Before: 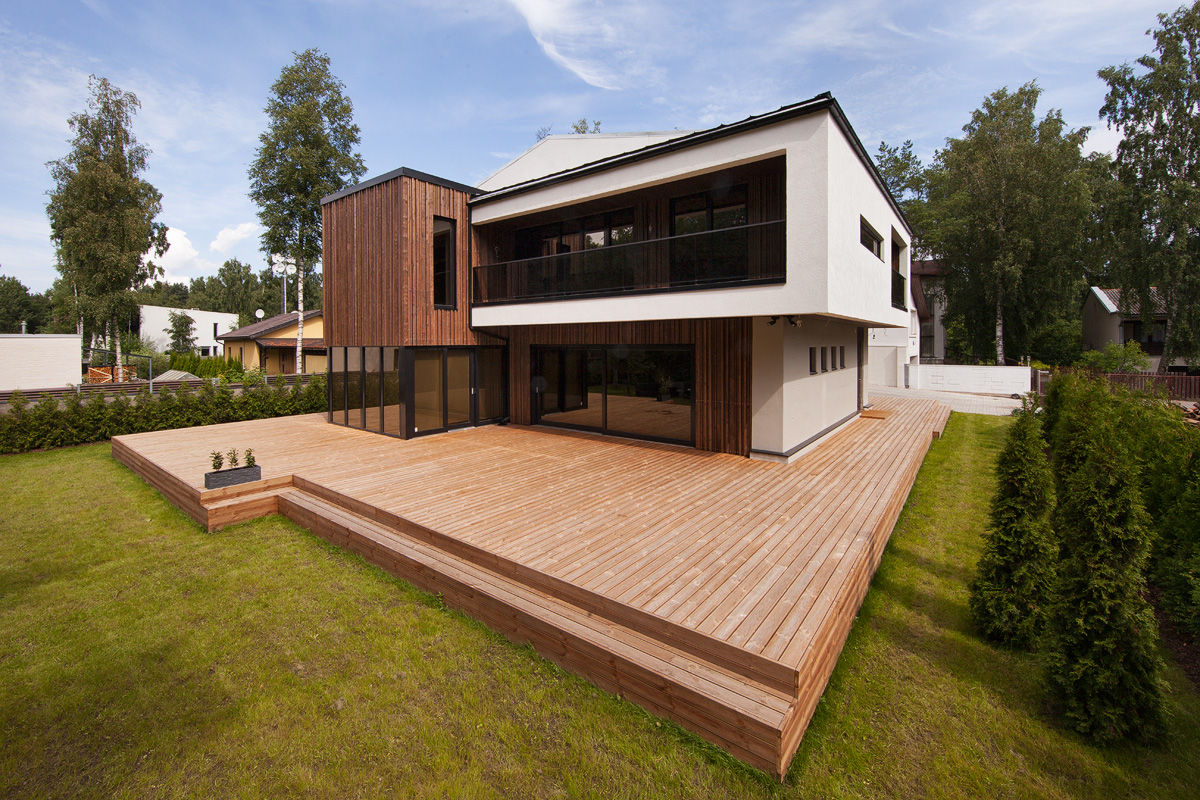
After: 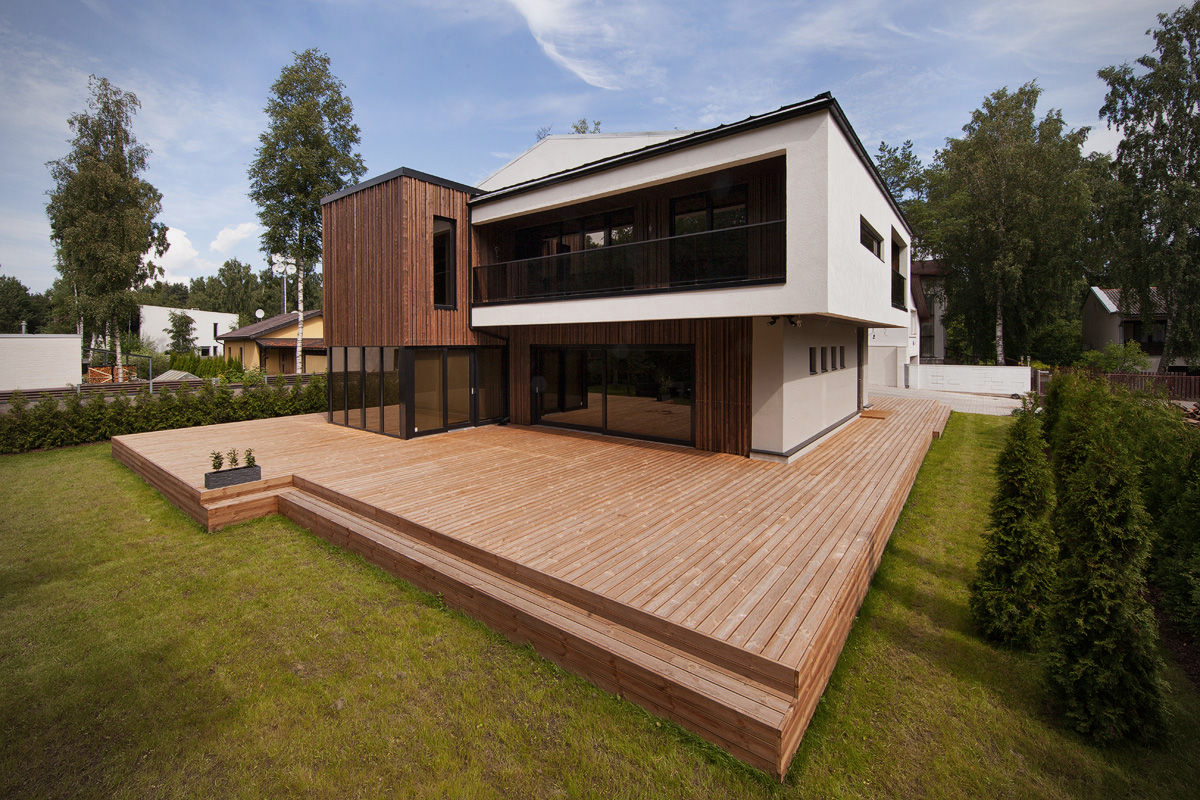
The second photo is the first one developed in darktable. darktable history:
exposure: exposure -0.146 EV, compensate highlight preservation false
vignetting: brightness -0.455, saturation -0.296
contrast brightness saturation: saturation -0.059
base curve: curves: ch0 [(0, 0) (0.303, 0.277) (1, 1)], preserve colors none
